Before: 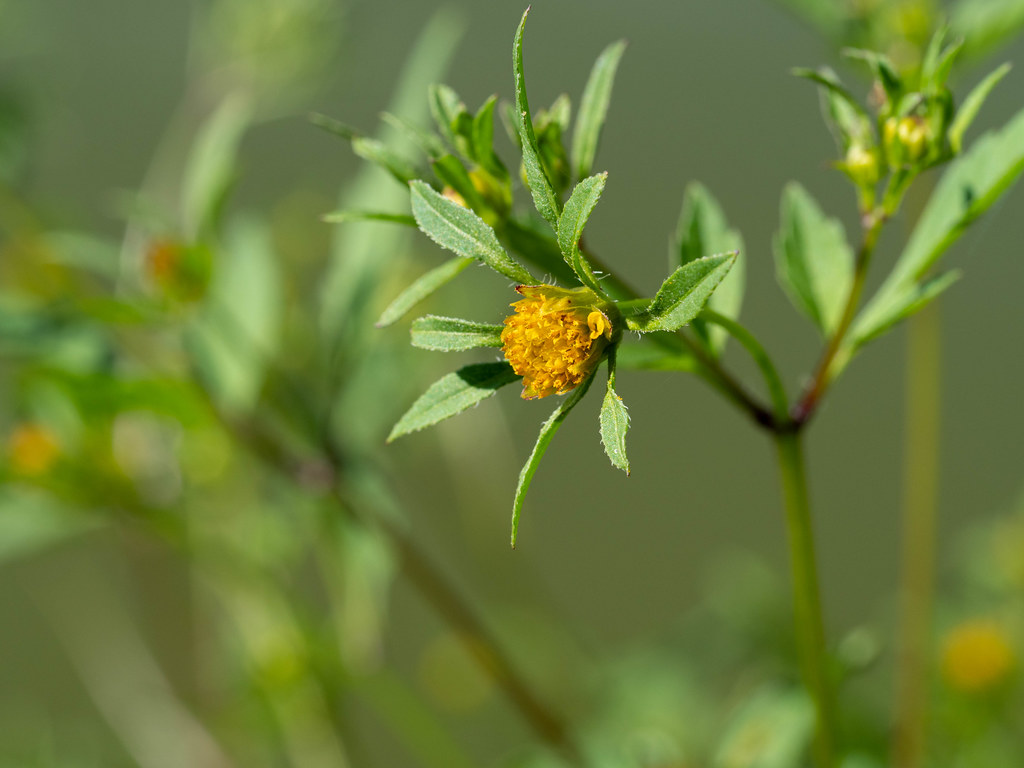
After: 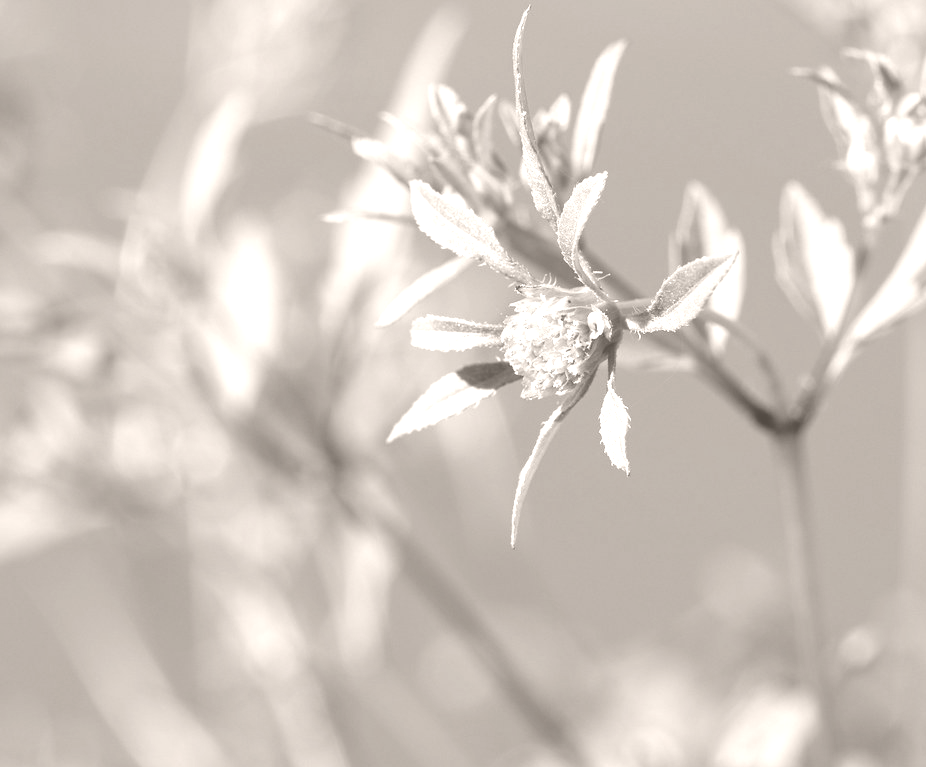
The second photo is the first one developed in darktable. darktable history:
colorize: hue 34.49°, saturation 35.33%, source mix 100%, lightness 55%, version 1
crop: right 9.509%, bottom 0.031%
tone equalizer: -8 EV 0.06 EV, smoothing diameter 25%, edges refinement/feathering 10, preserve details guided filter
